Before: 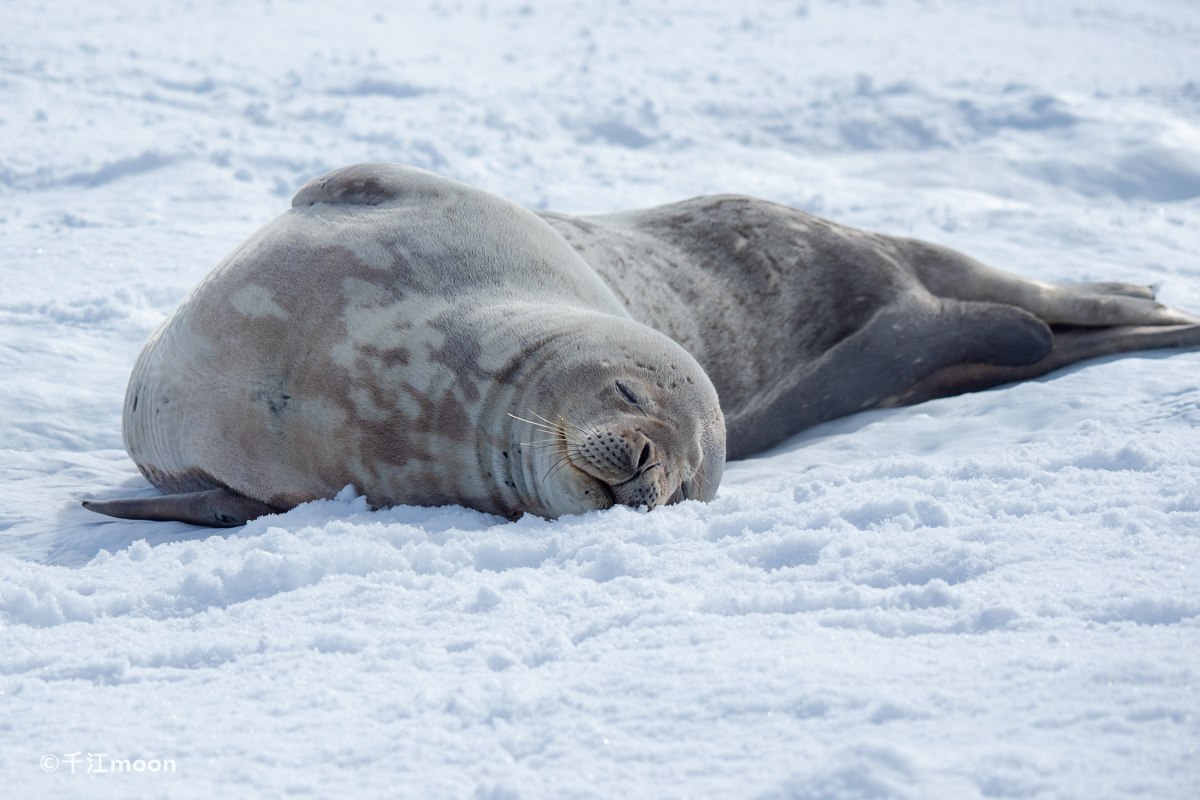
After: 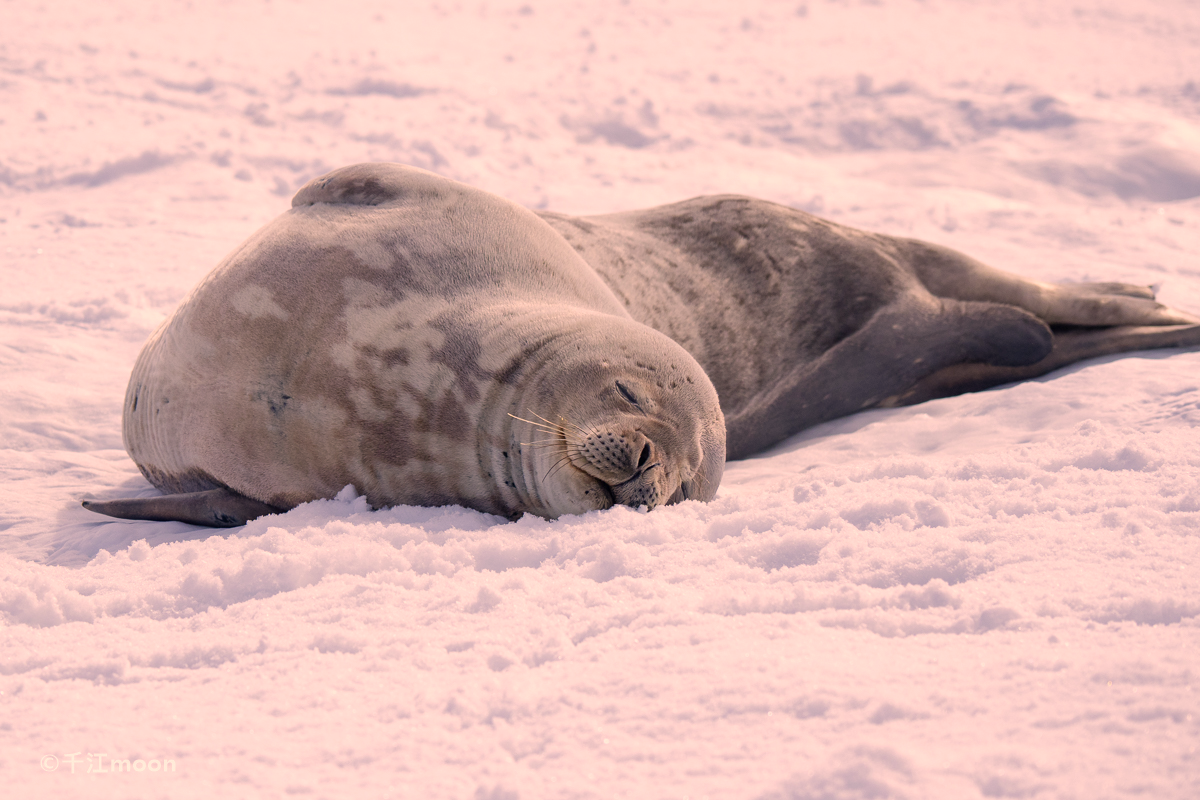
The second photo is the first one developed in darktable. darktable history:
color correction: highlights a* 20.97, highlights b* 19.57
